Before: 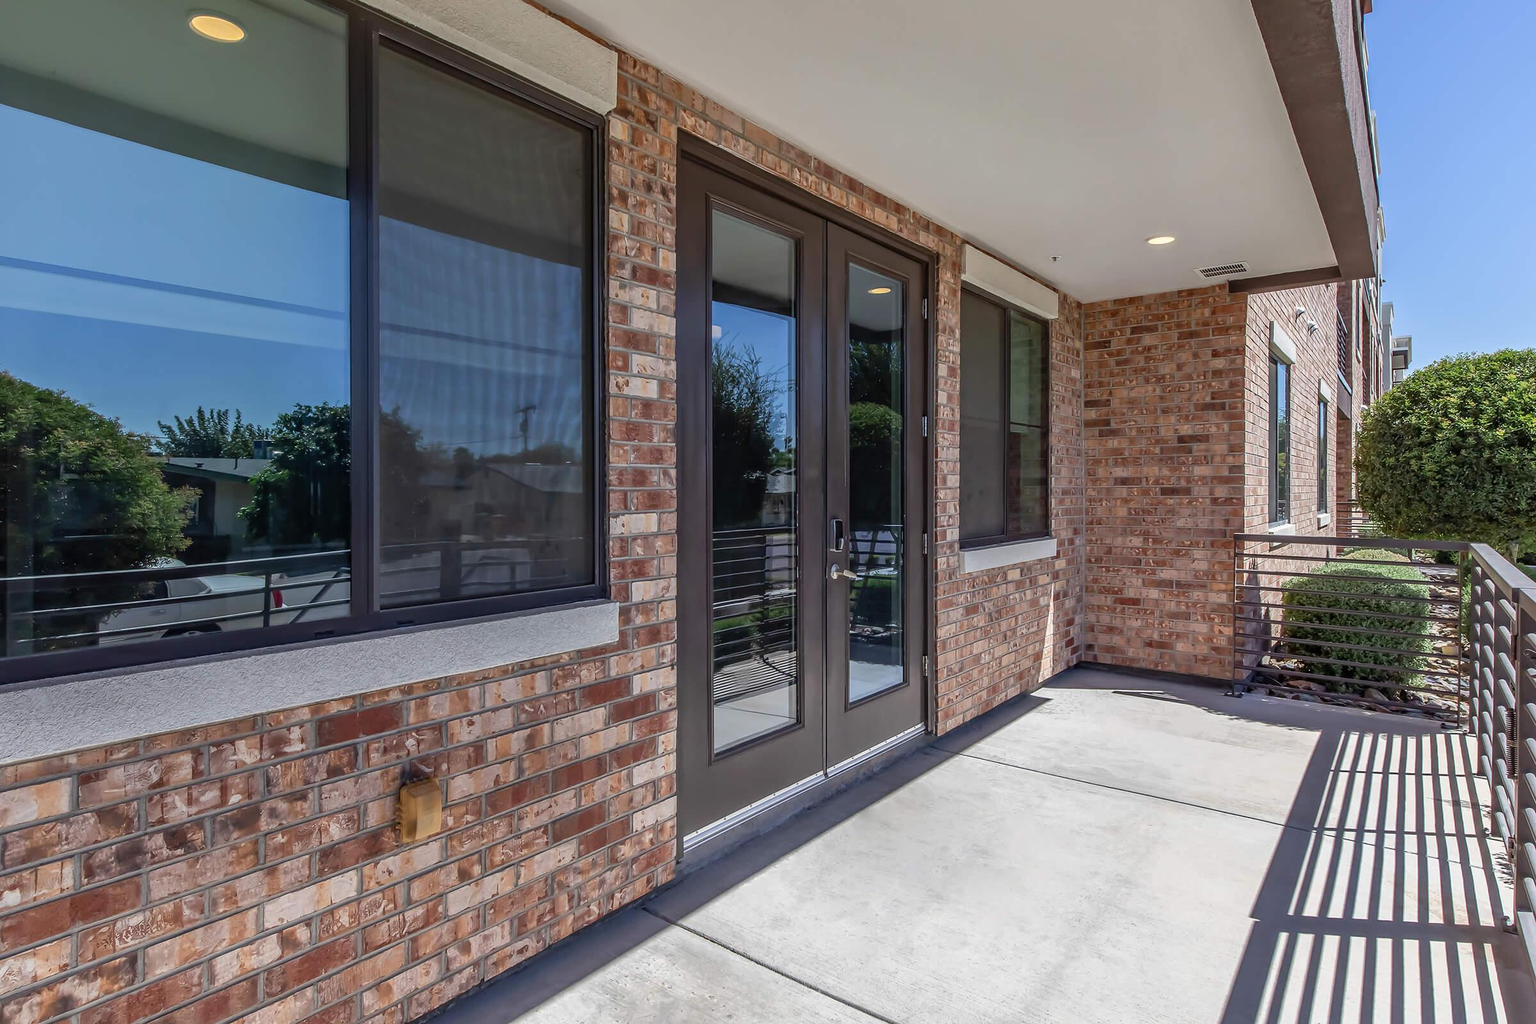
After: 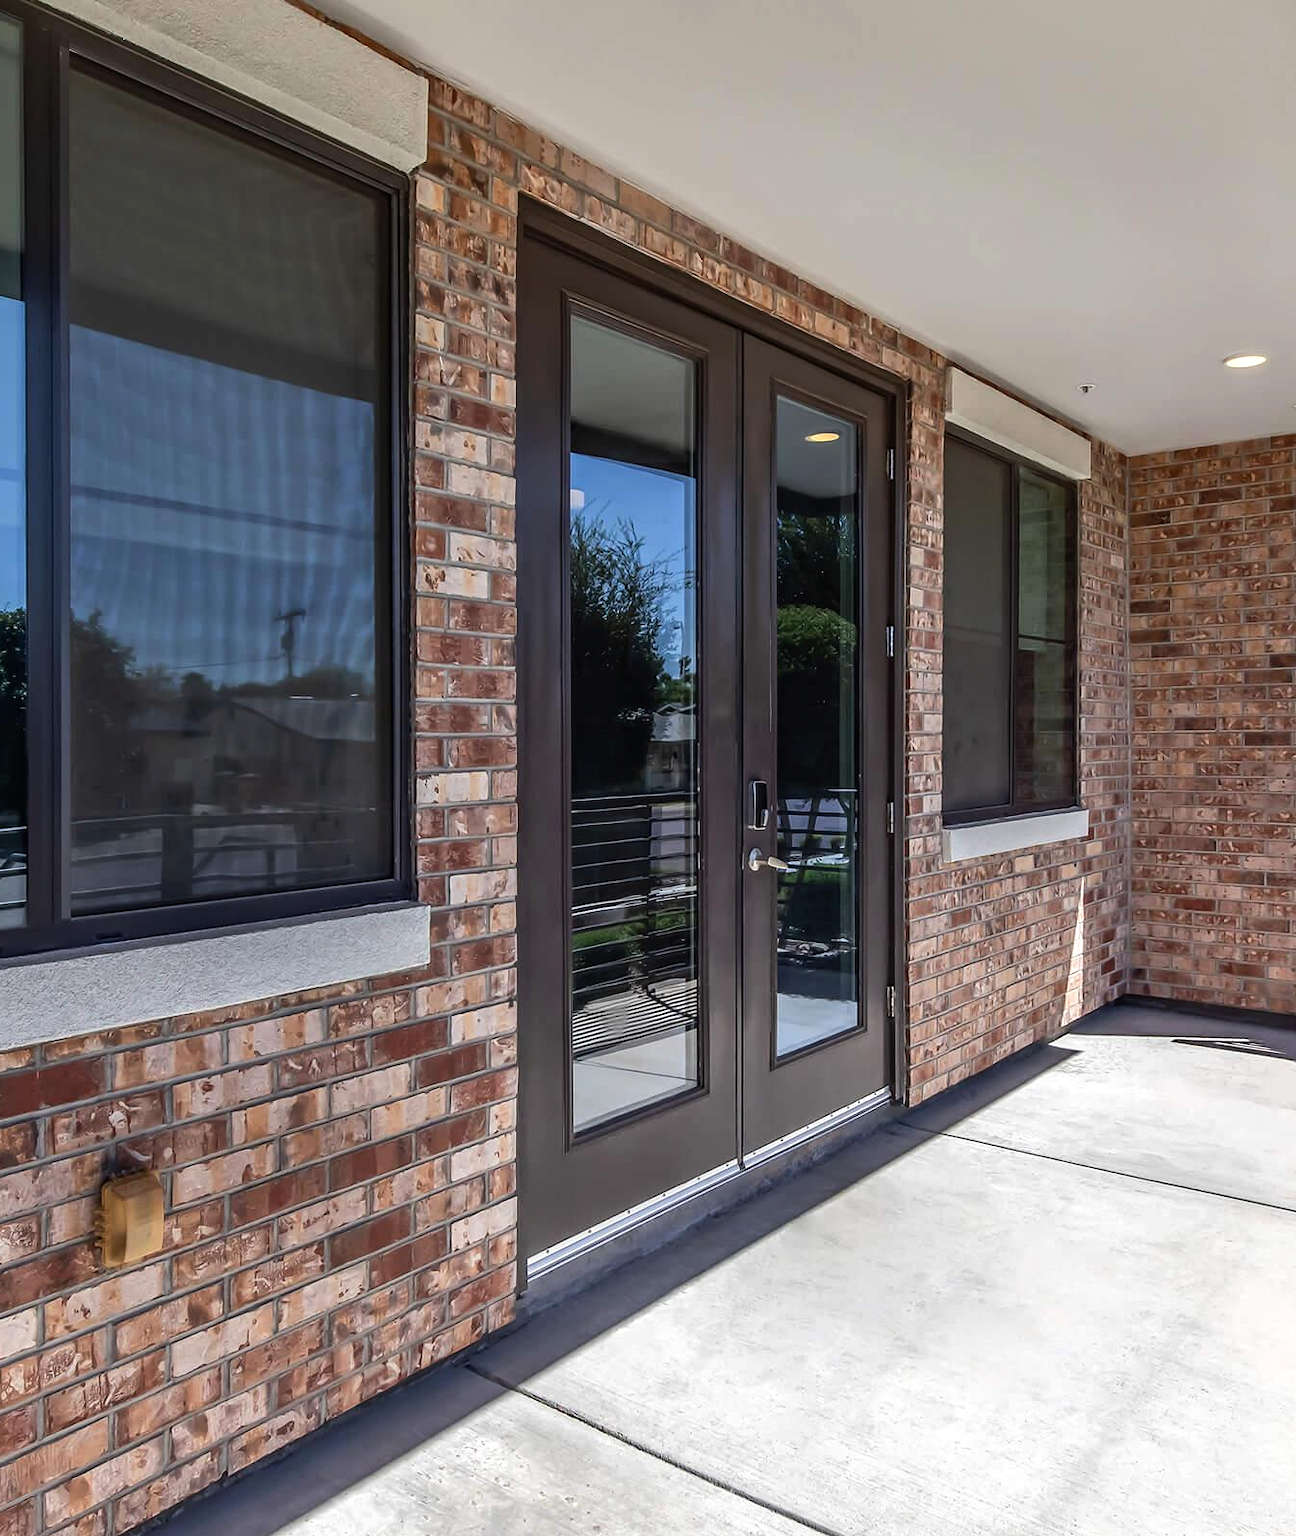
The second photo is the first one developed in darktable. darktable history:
exposure: exposure -0.041 EV, compensate highlight preservation false
crop: left 21.674%, right 22.086%
tone equalizer: -8 EV -0.417 EV, -7 EV -0.389 EV, -6 EV -0.333 EV, -5 EV -0.222 EV, -3 EV 0.222 EV, -2 EV 0.333 EV, -1 EV 0.389 EV, +0 EV 0.417 EV, edges refinement/feathering 500, mask exposure compensation -1.57 EV, preserve details no
